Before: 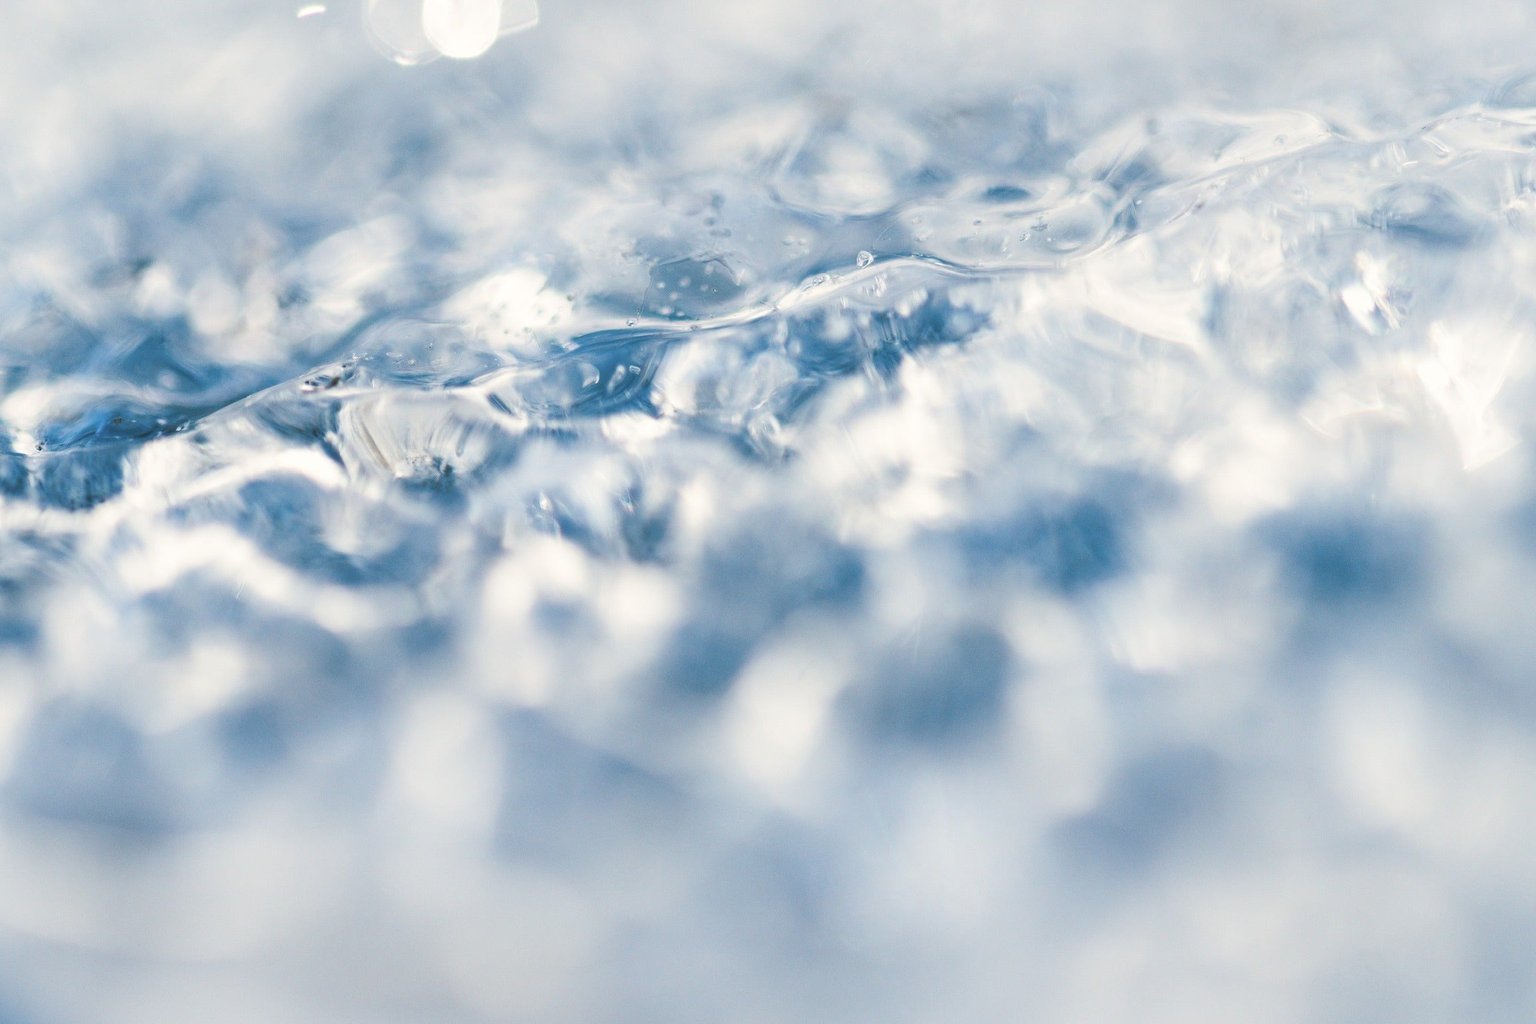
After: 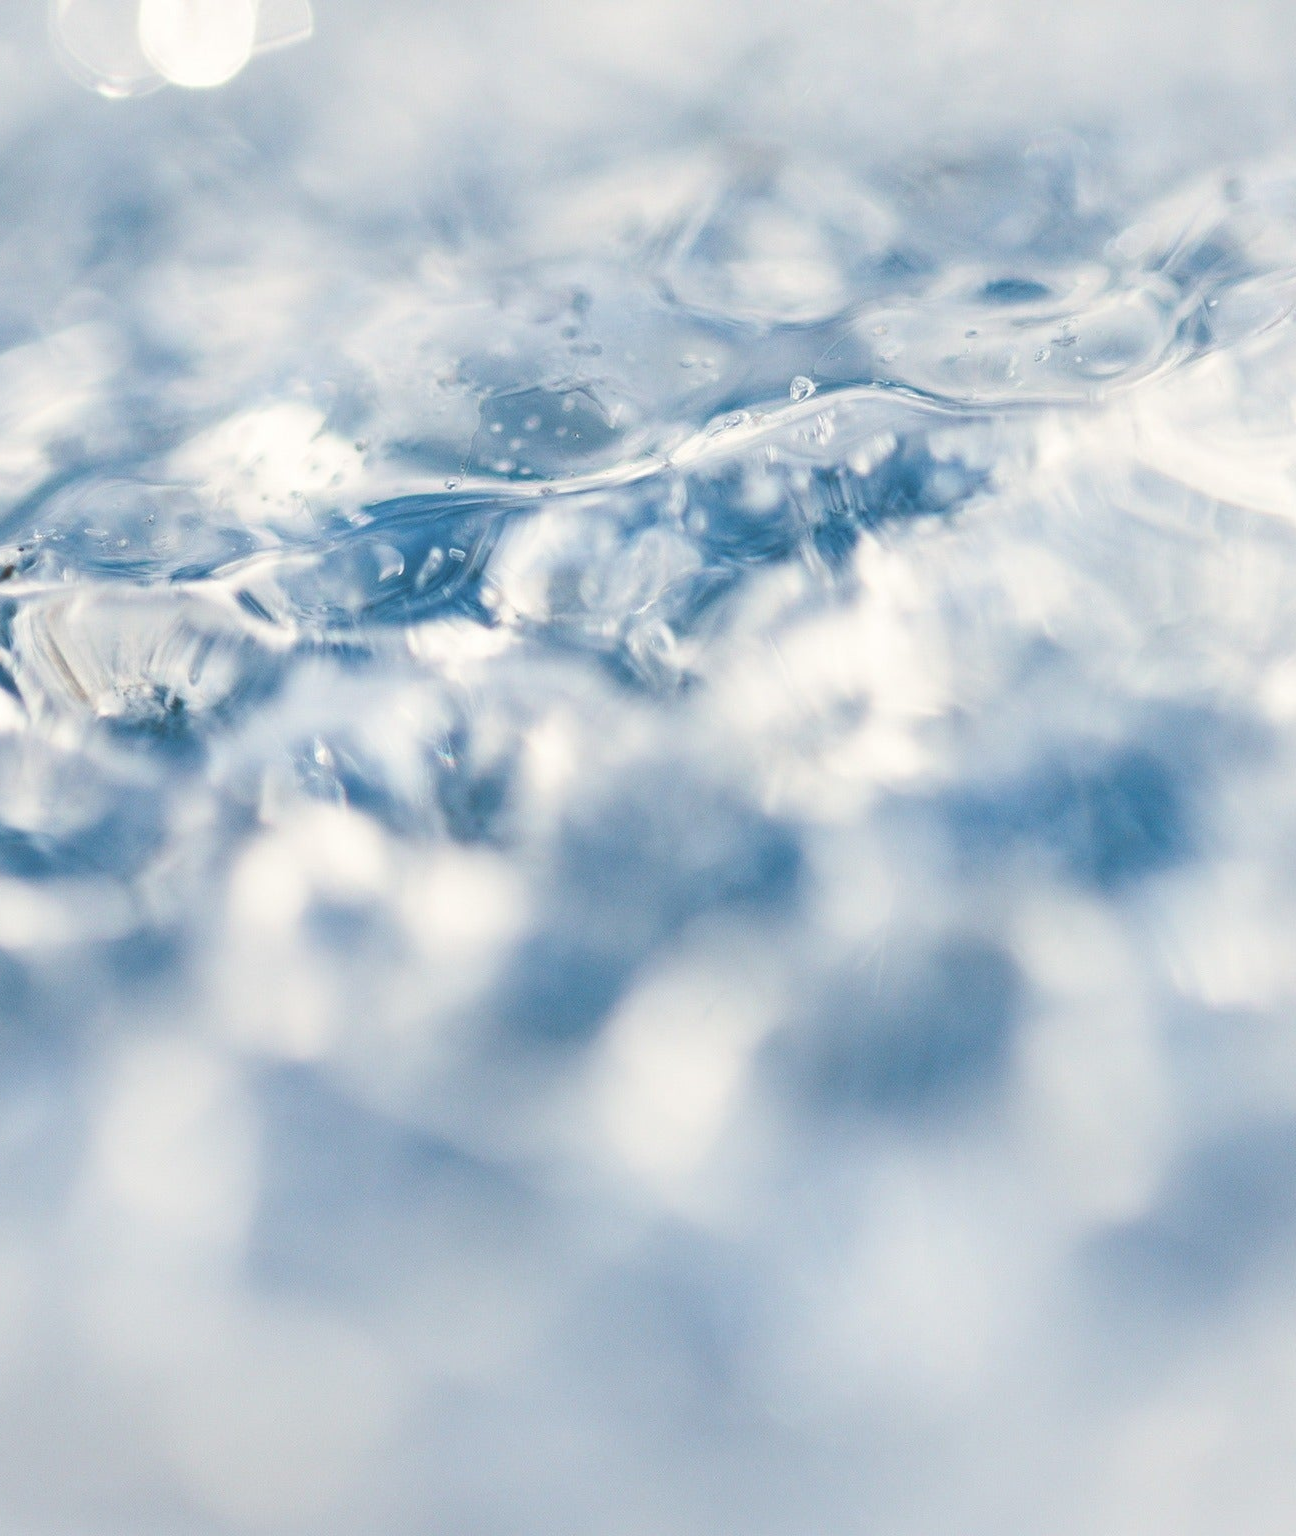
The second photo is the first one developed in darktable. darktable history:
tone equalizer: on, module defaults
crop: left 21.496%, right 22.254%
